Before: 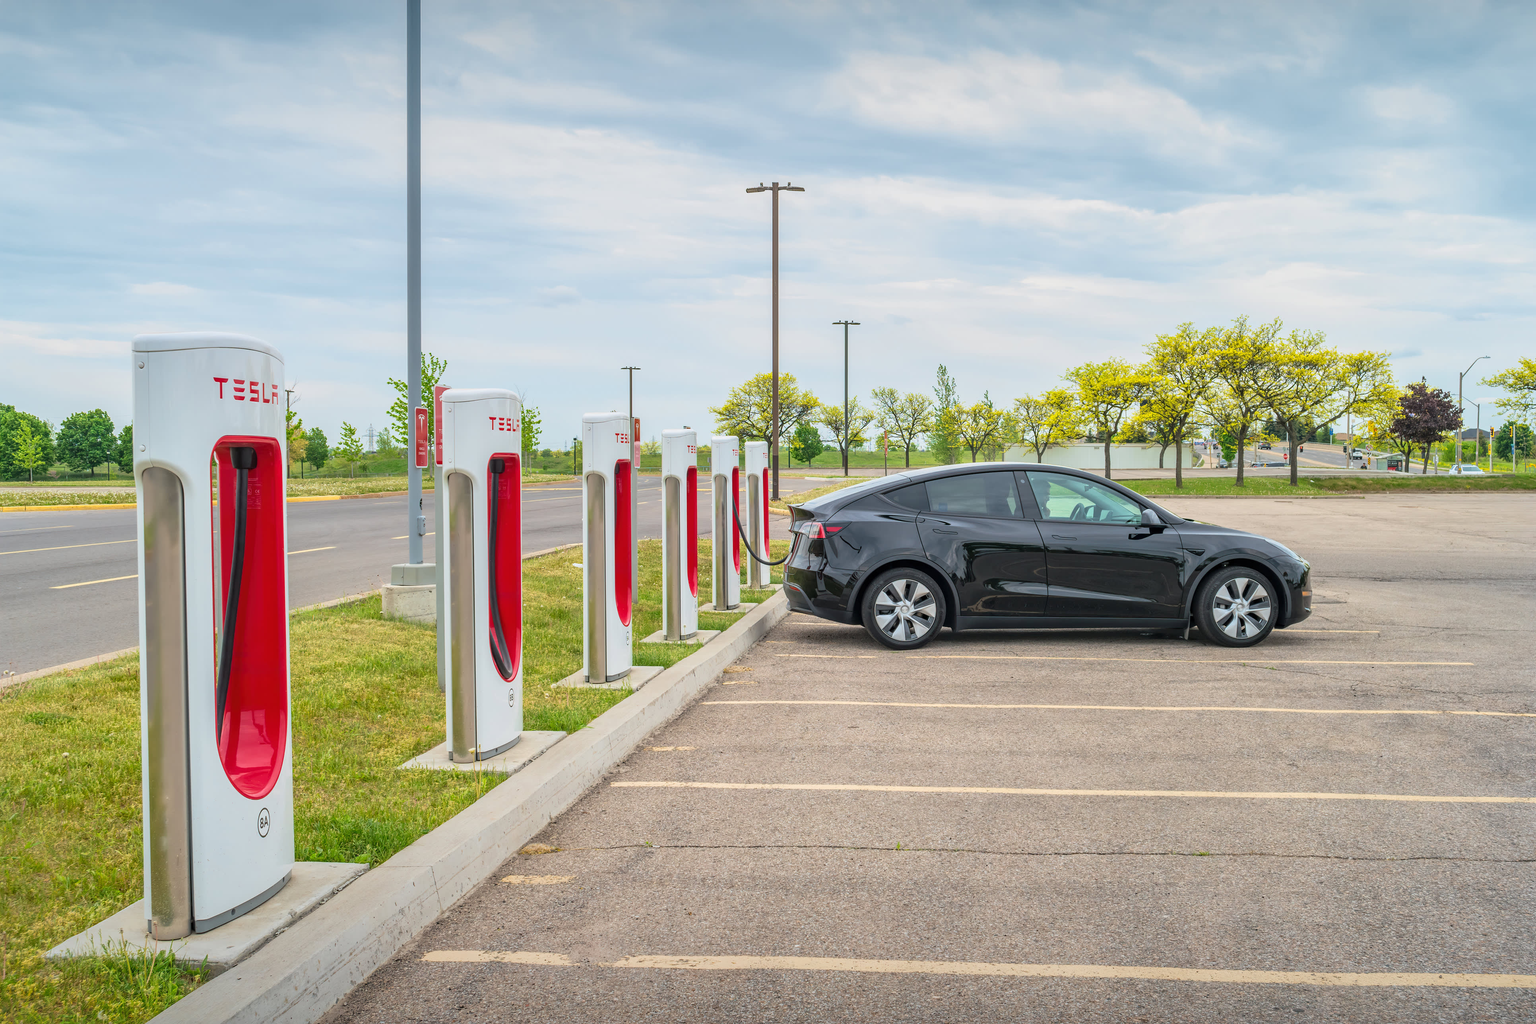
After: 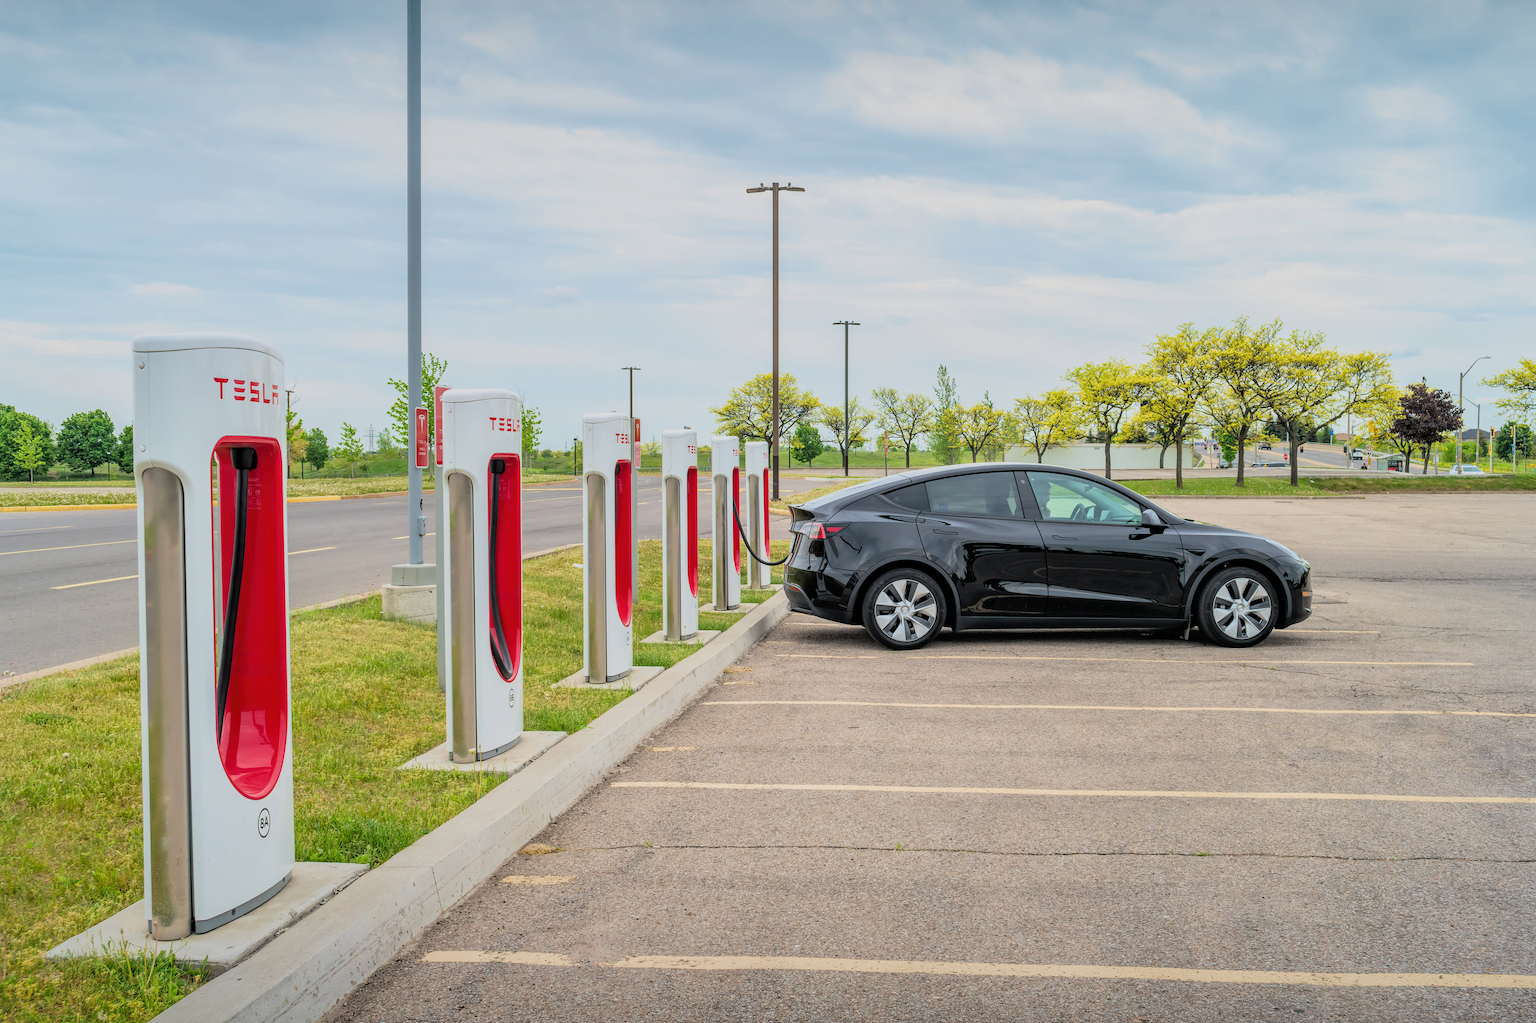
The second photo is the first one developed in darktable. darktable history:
filmic rgb: black relative exposure -7.98 EV, white relative exposure 4.06 EV, hardness 4.18, latitude 49.4%, contrast 1.1, color science v4 (2020)
